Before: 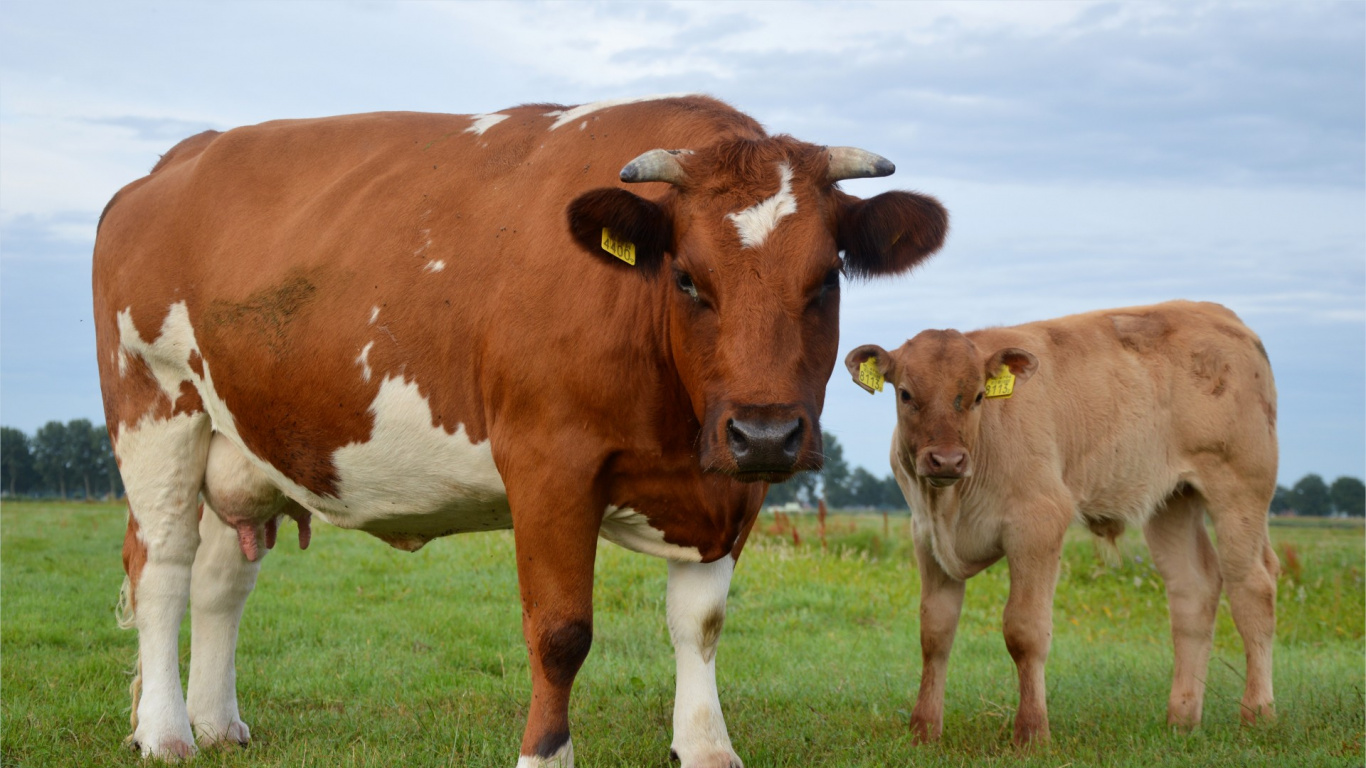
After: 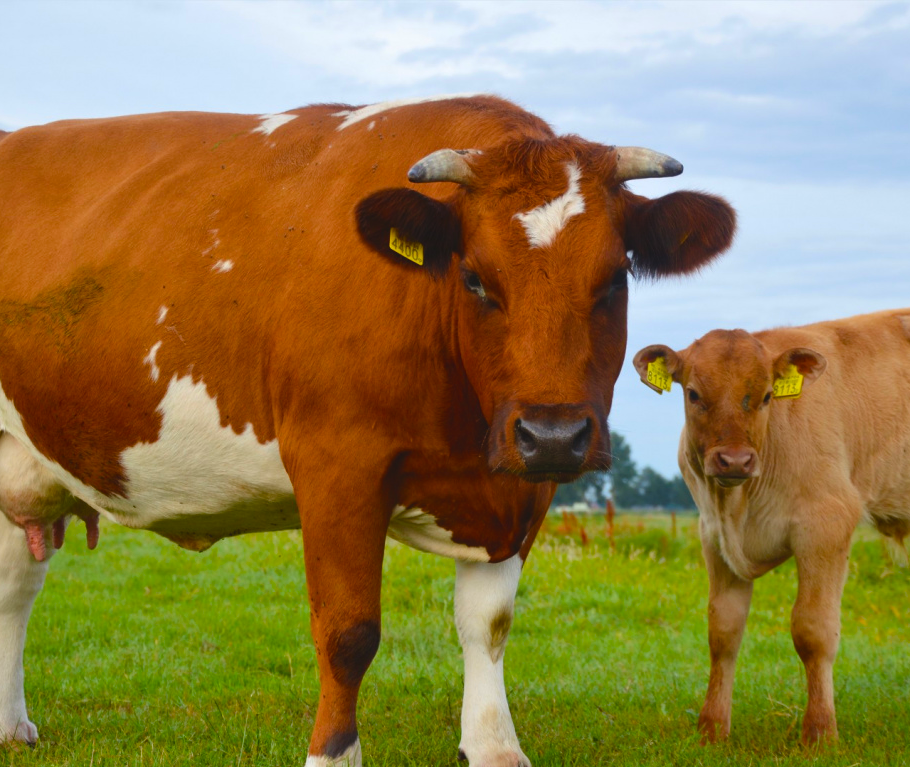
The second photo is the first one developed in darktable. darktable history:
crop and rotate: left 15.634%, right 17.695%
base curve: preserve colors none
color balance rgb: global offset › luminance 0.77%, linear chroma grading › shadows -8.311%, linear chroma grading › global chroma 9.955%, perceptual saturation grading › global saturation 34.902%, perceptual saturation grading › highlights -25.485%, perceptual saturation grading › shadows 25.007%, global vibrance 20%
